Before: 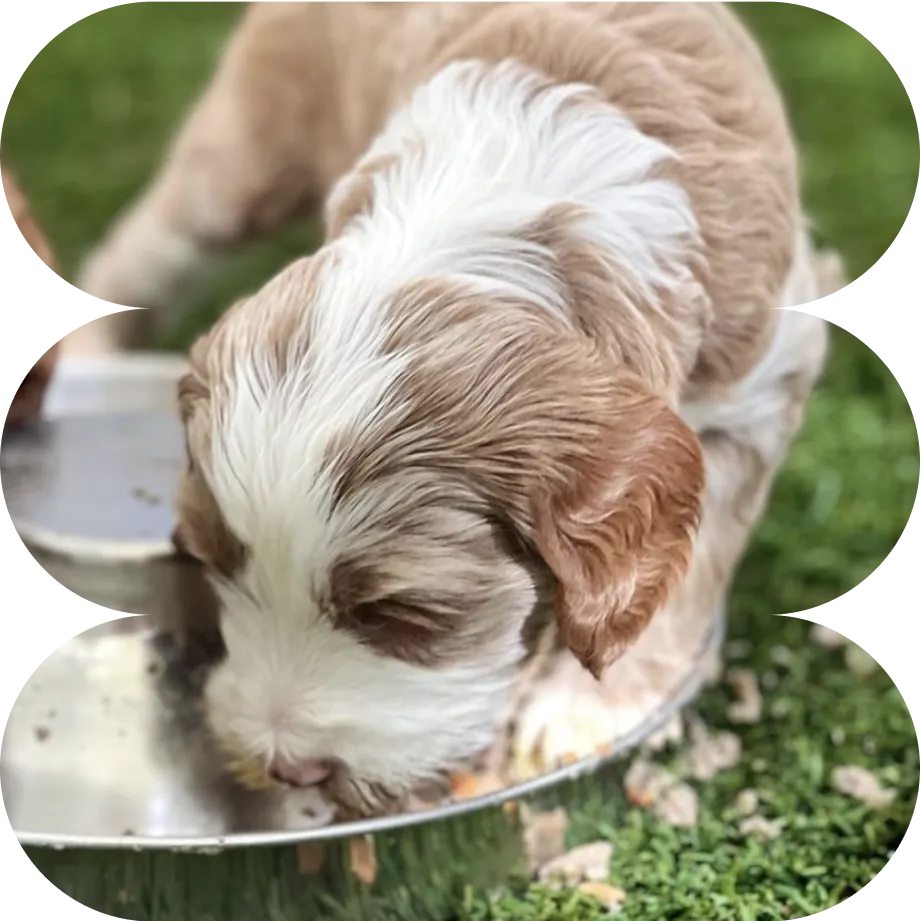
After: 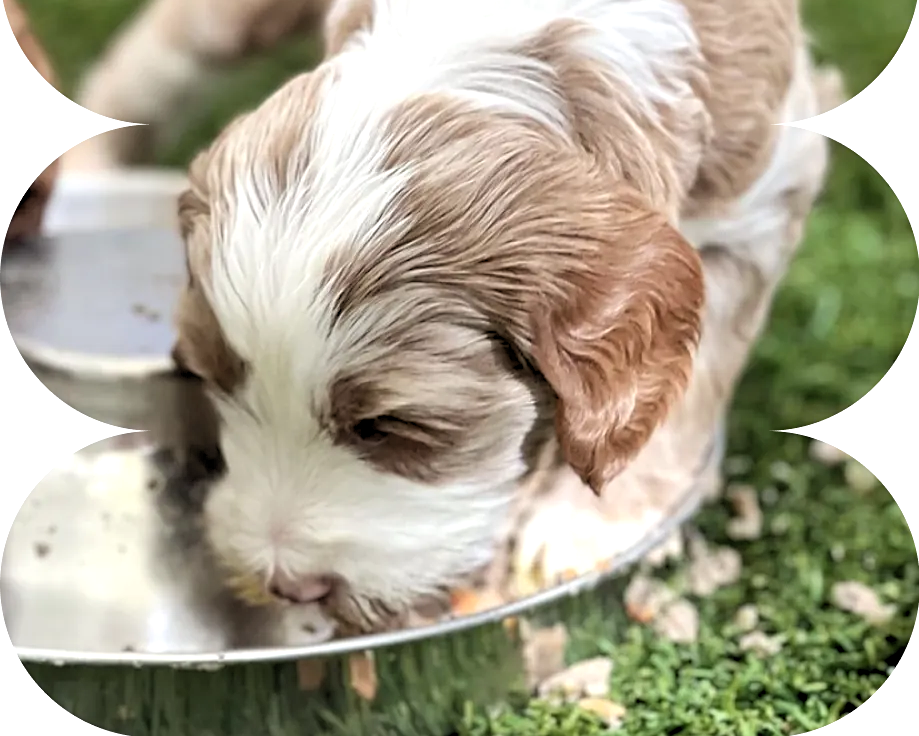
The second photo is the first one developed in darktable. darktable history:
crop and rotate: top 19.998%
sharpen: amount 0.2
rgb levels: levels [[0.01, 0.419, 0.839], [0, 0.5, 1], [0, 0.5, 1]]
